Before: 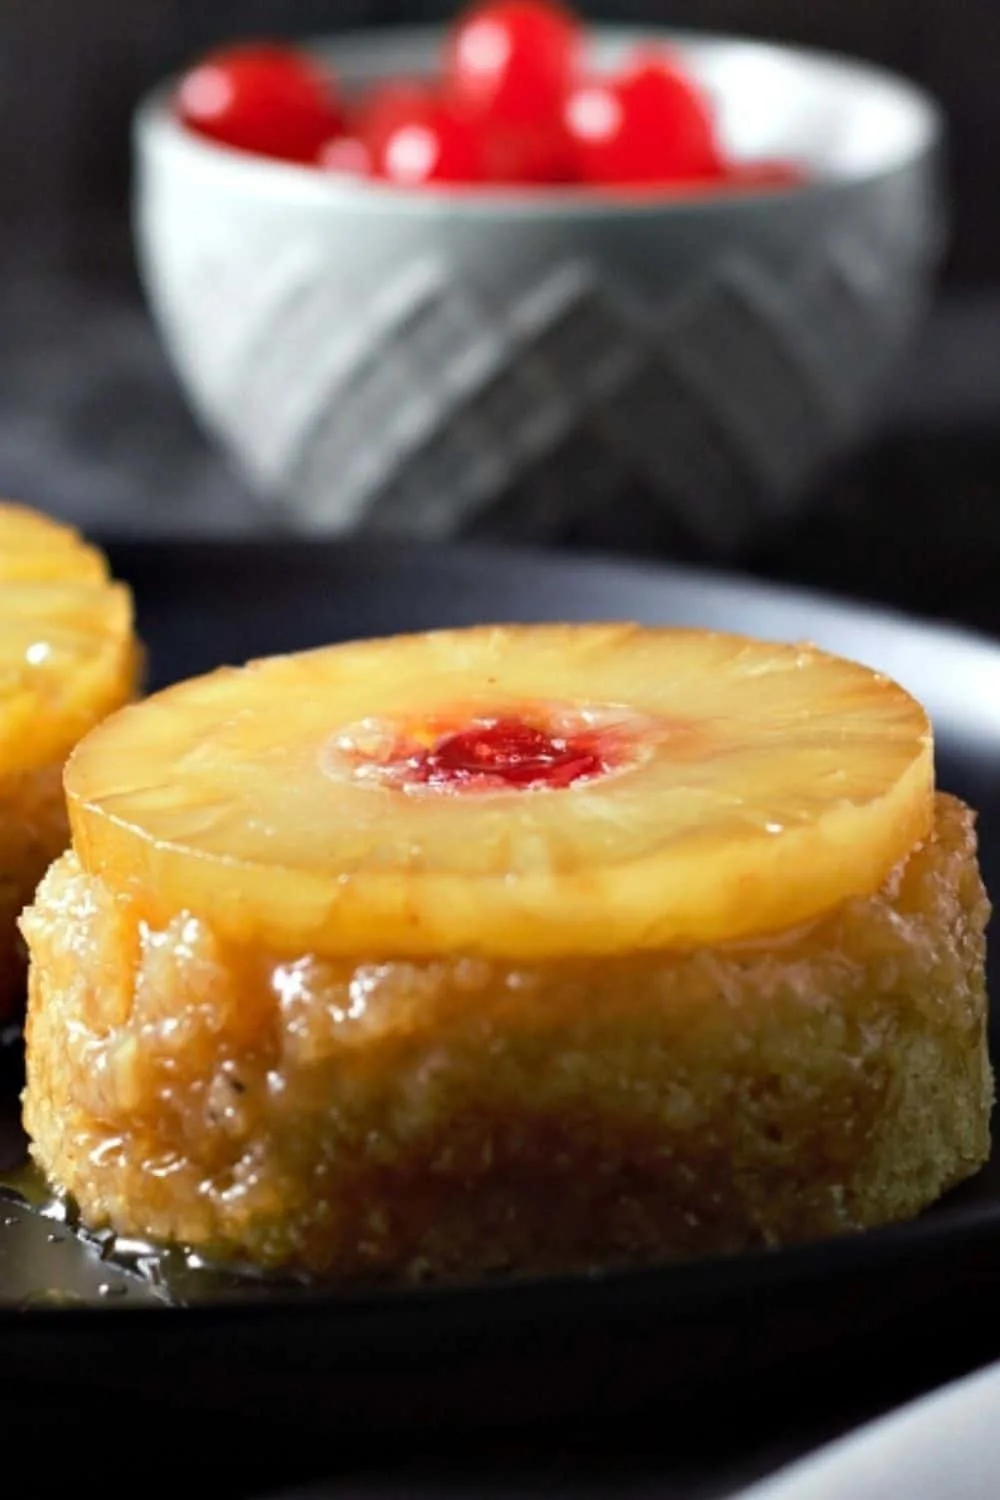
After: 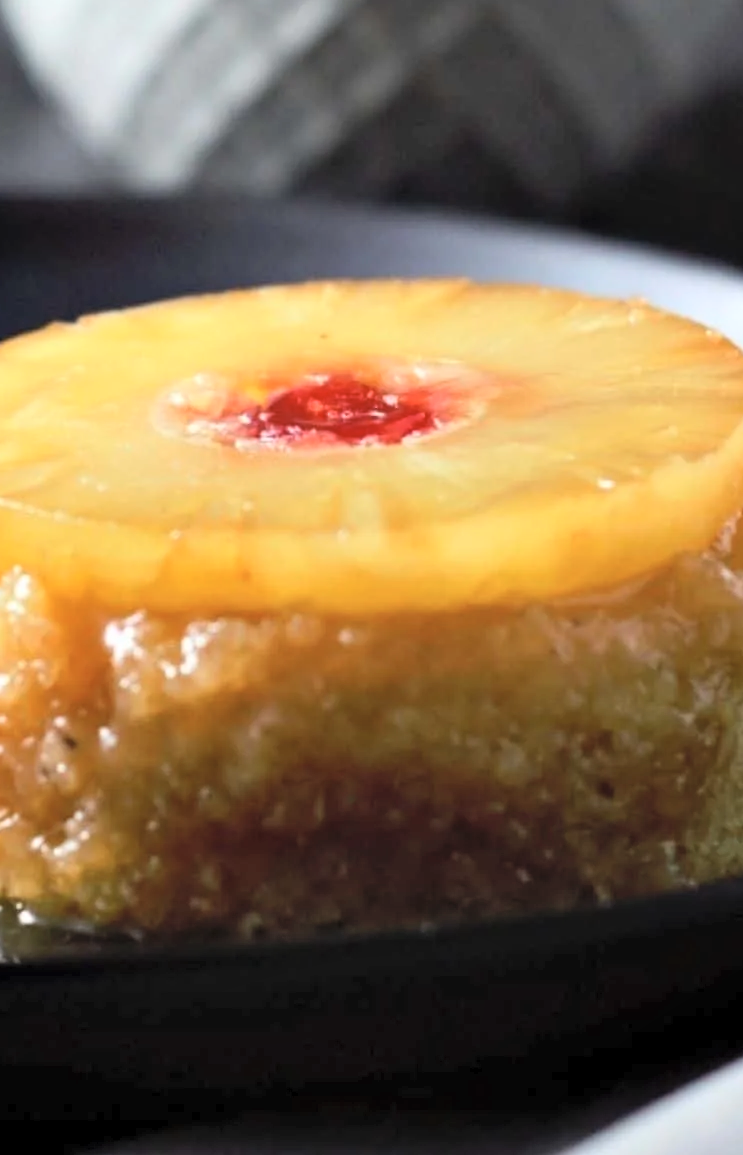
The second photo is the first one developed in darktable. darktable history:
contrast brightness saturation: contrast 0.138, brightness 0.229
crop: left 16.847%, top 22.977%, right 8.776%
shadows and highlights: radius 127.46, shadows 30.42, highlights -31.13, low approximation 0.01, soften with gaussian
